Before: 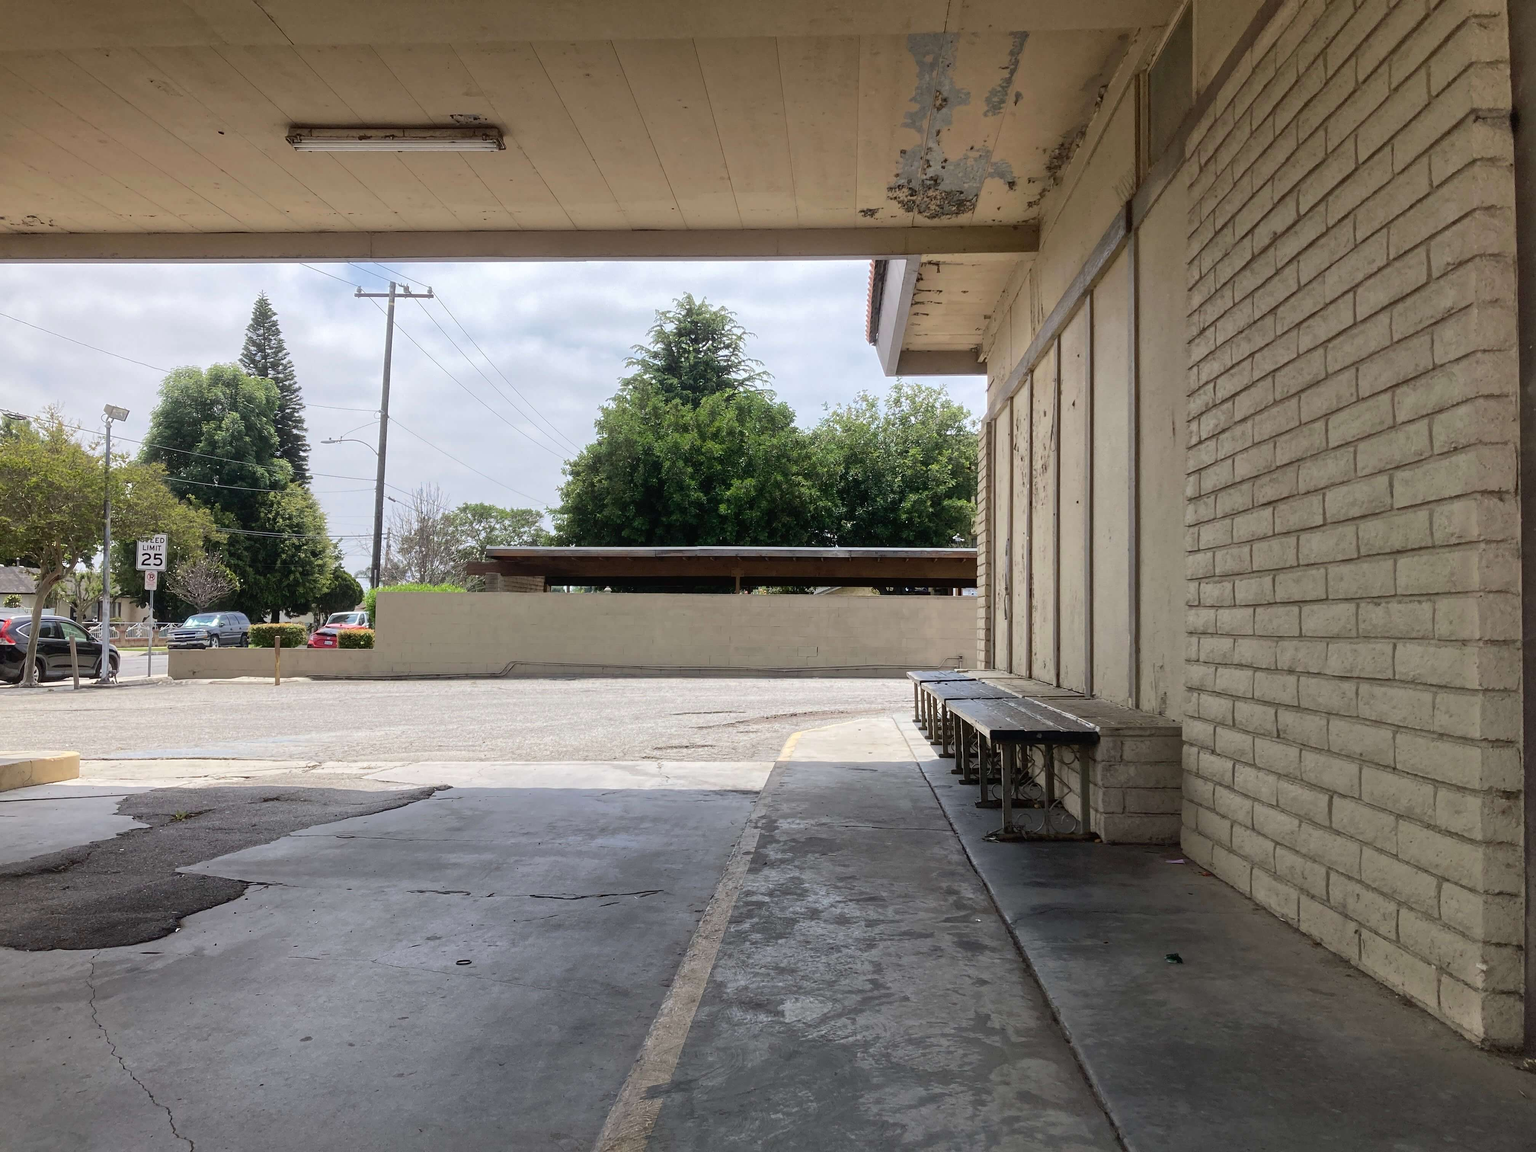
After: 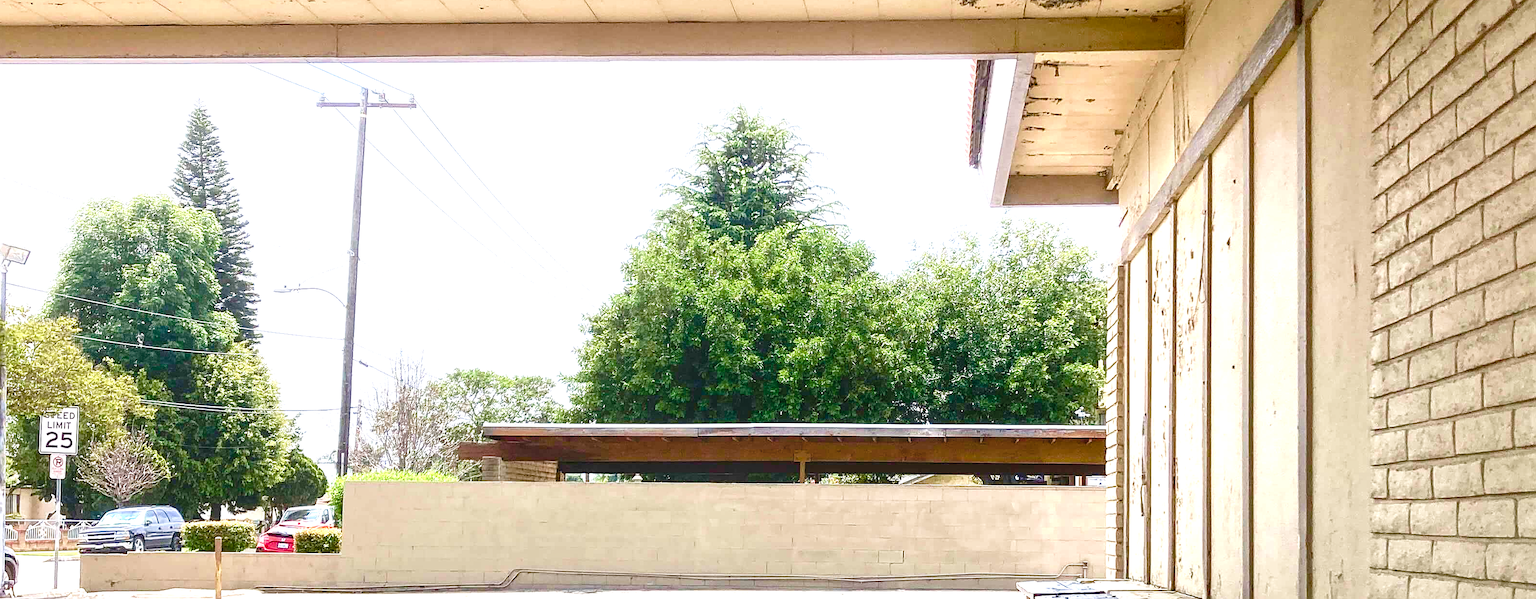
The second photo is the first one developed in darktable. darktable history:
velvia: on, module defaults
crop: left 6.877%, top 18.501%, right 14.294%, bottom 40.47%
color balance rgb: power › luminance 1.503%, highlights gain › chroma 0.194%, highlights gain › hue 331.77°, linear chroma grading › shadows 31.792%, linear chroma grading › global chroma -2.029%, linear chroma grading › mid-tones 4.306%, perceptual saturation grading › global saturation 20%, perceptual saturation grading › highlights -24.806%, perceptual saturation grading › shadows 49.325%
local contrast: on, module defaults
exposure: black level correction 0, exposure 1.462 EV, compensate highlight preservation false
sharpen: on, module defaults
